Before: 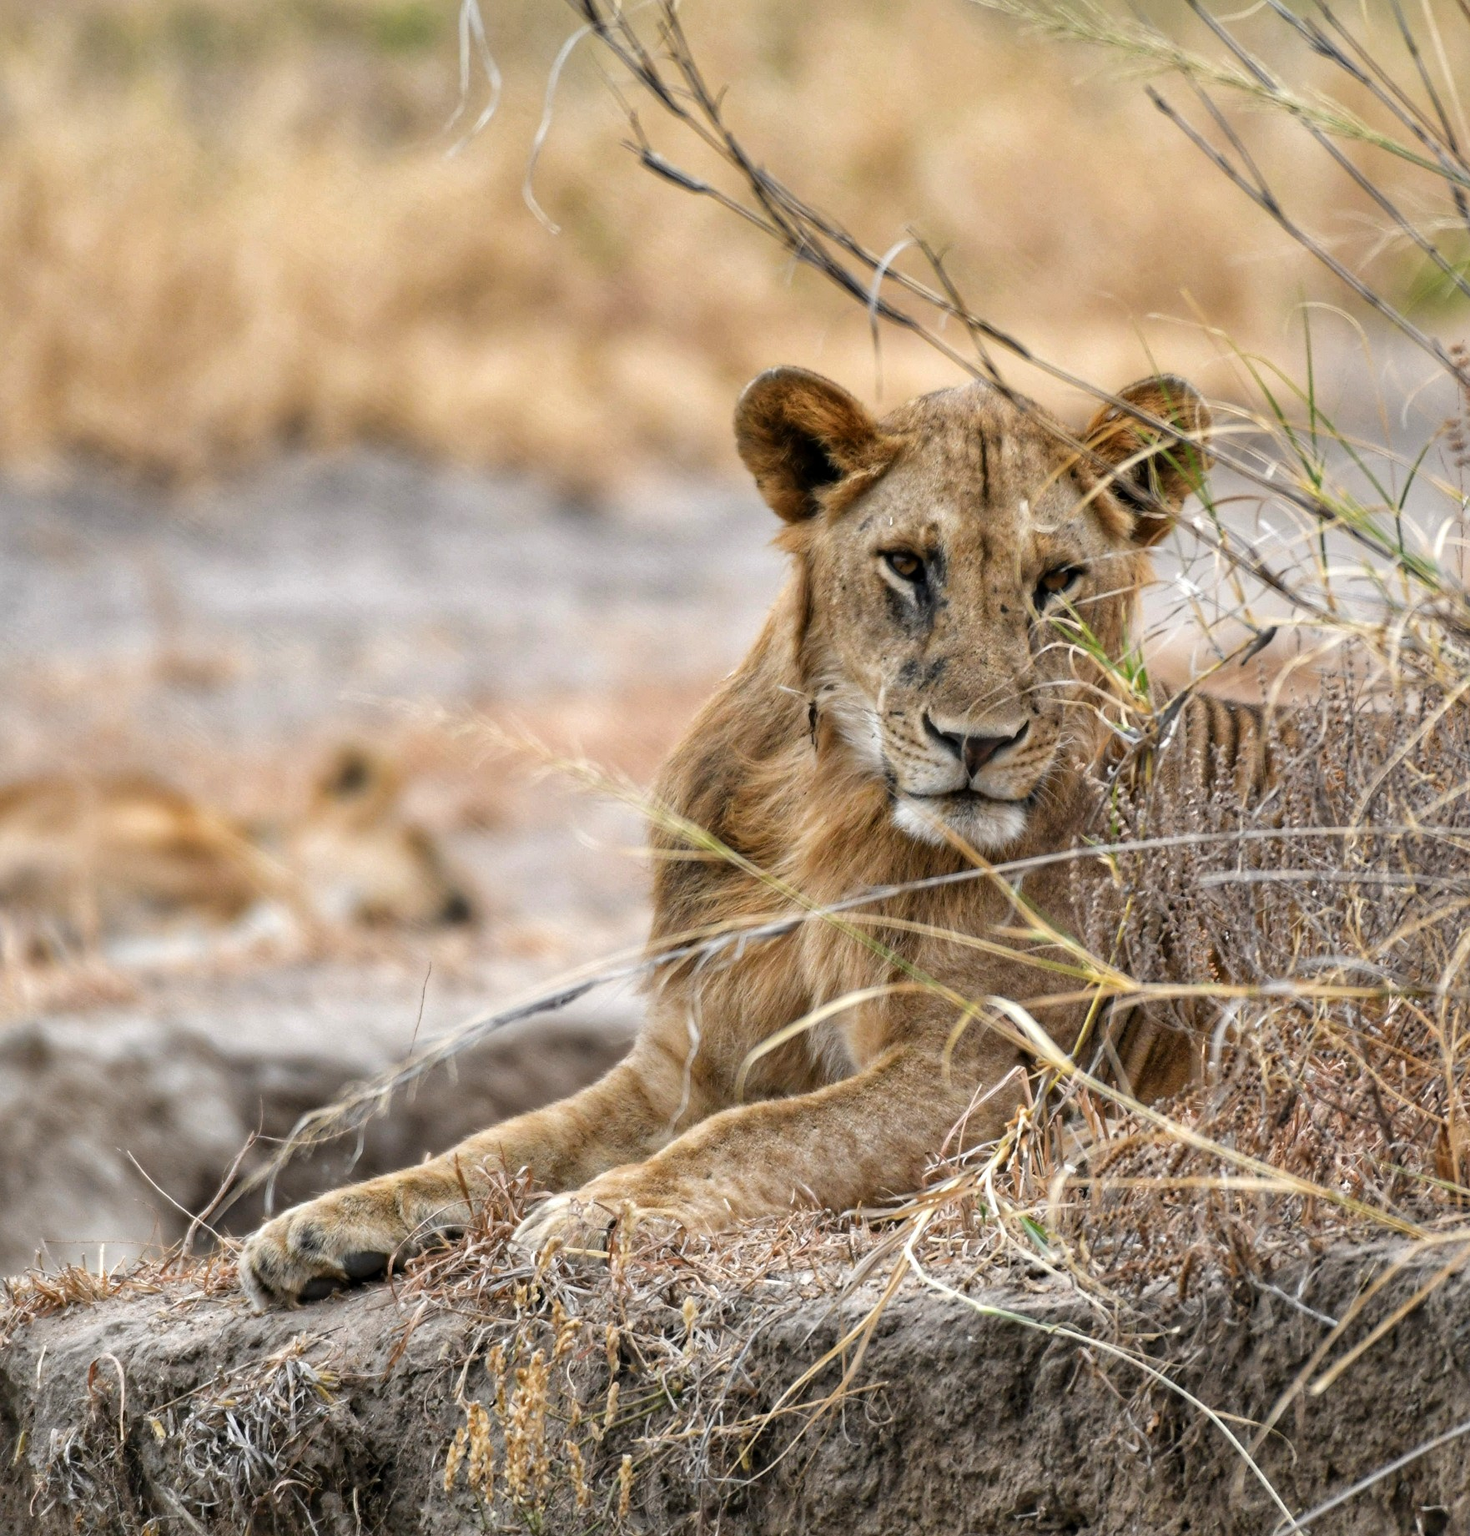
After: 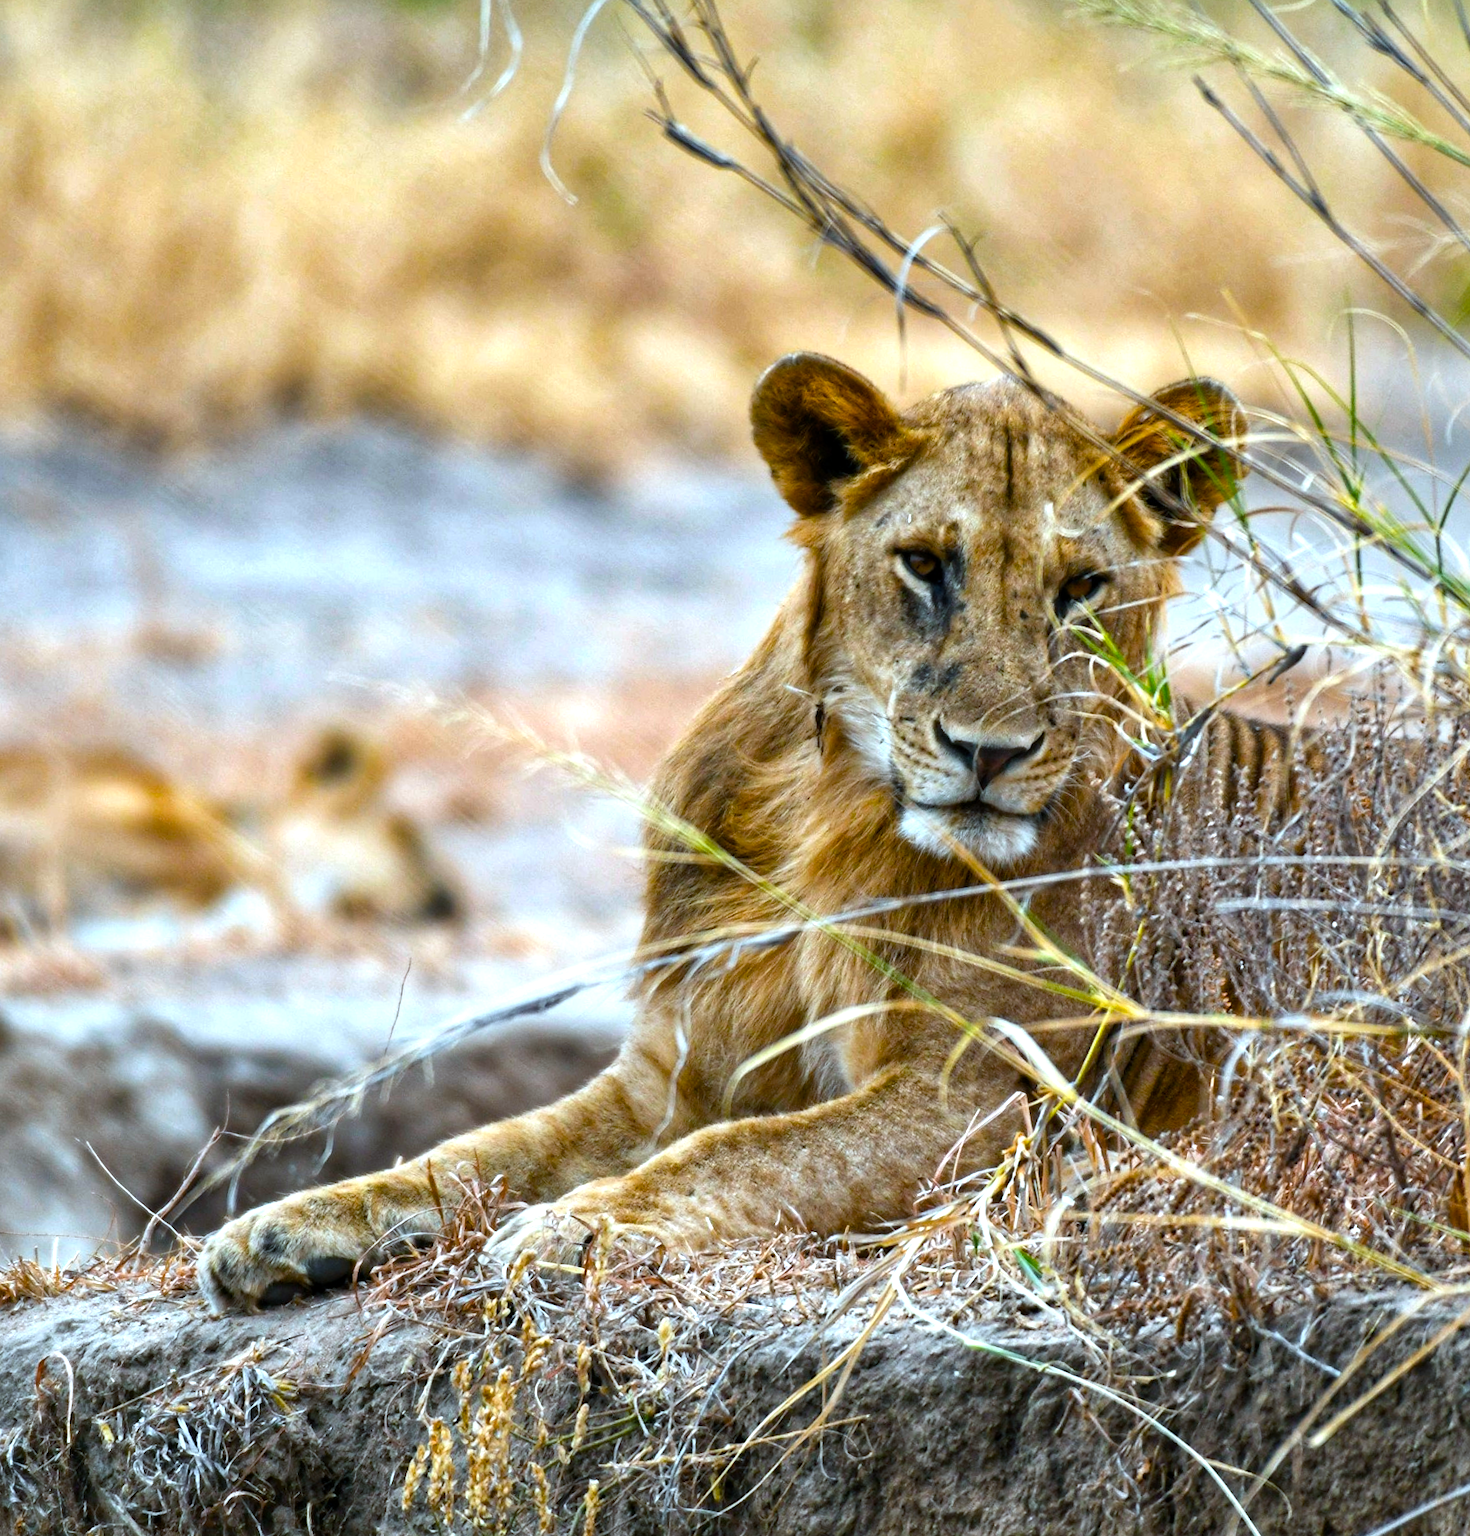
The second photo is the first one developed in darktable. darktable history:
color calibration: illuminant F (fluorescent), F source F9 (Cool White Deluxe 4150 K) – high CRI, x 0.374, y 0.373, temperature 4158.34 K
crop and rotate: angle -2.38°
color balance rgb: linear chroma grading › global chroma 9%, perceptual saturation grading › global saturation 36%, perceptual saturation grading › shadows 35%, perceptual brilliance grading › global brilliance 15%, perceptual brilliance grading › shadows -35%, global vibrance 15%
